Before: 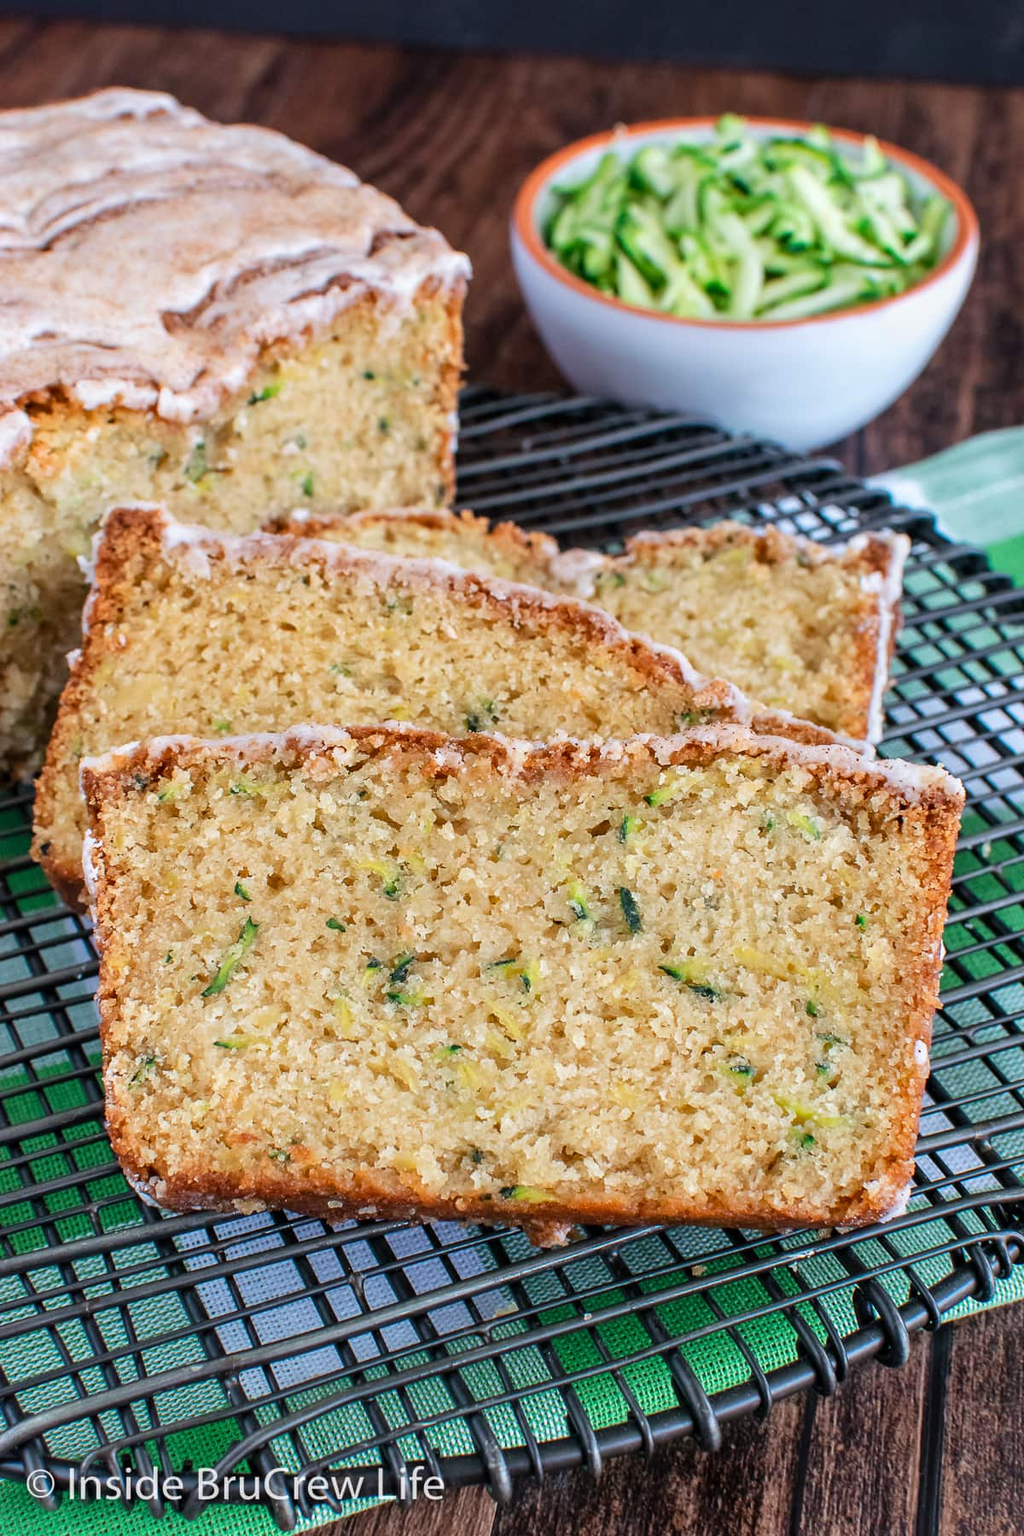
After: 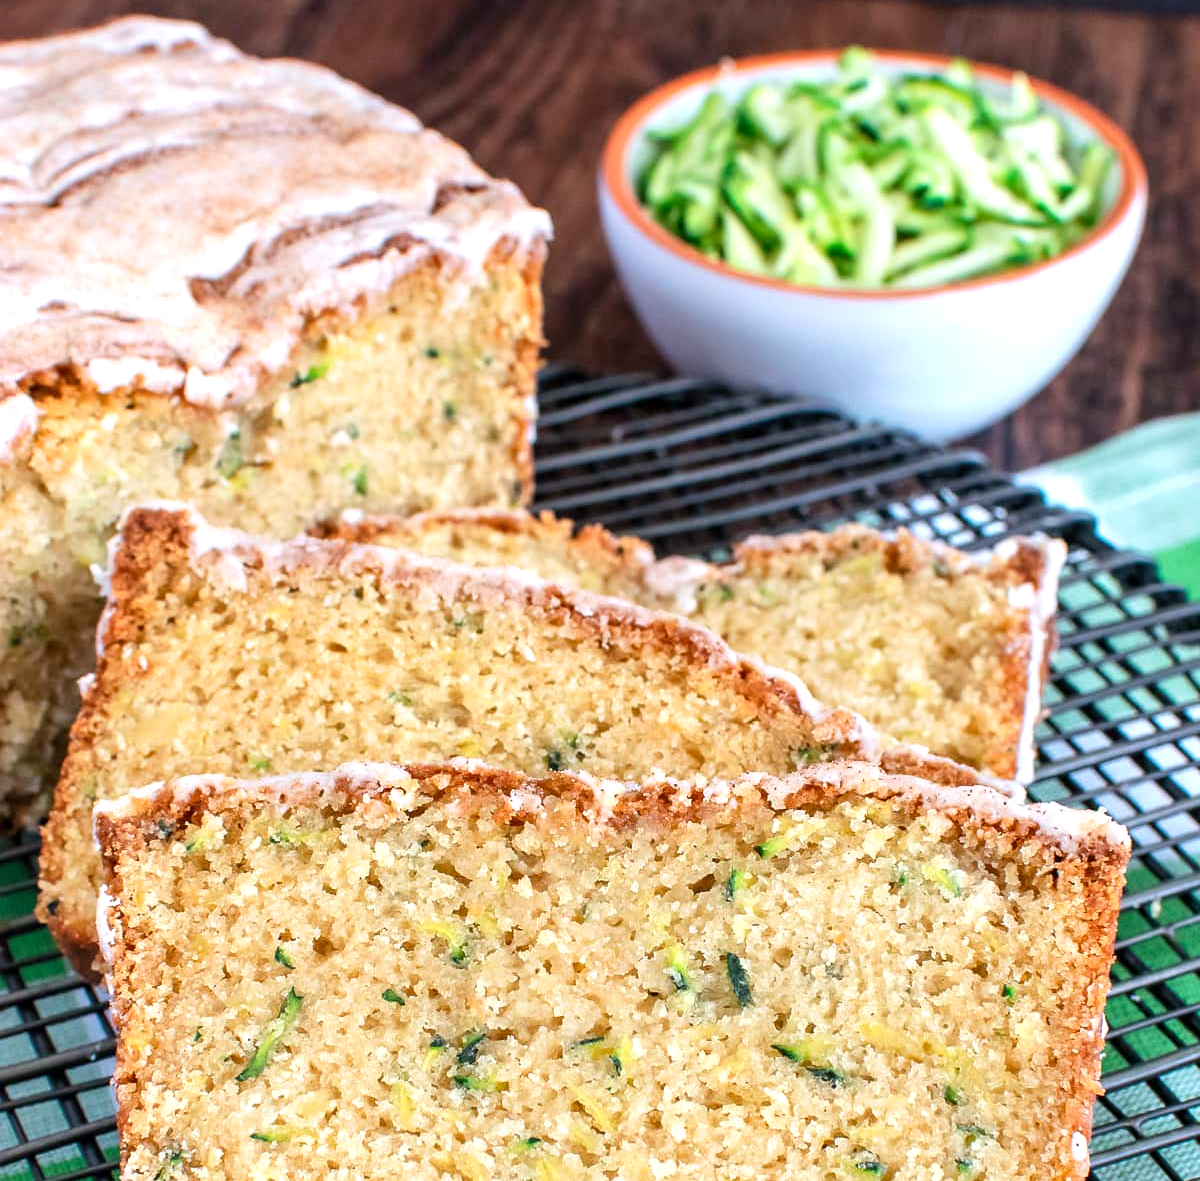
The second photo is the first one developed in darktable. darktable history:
exposure: black level correction 0.001, exposure 0.5 EV, compensate exposure bias true, compensate highlight preservation false
crop and rotate: top 4.848%, bottom 29.503%
